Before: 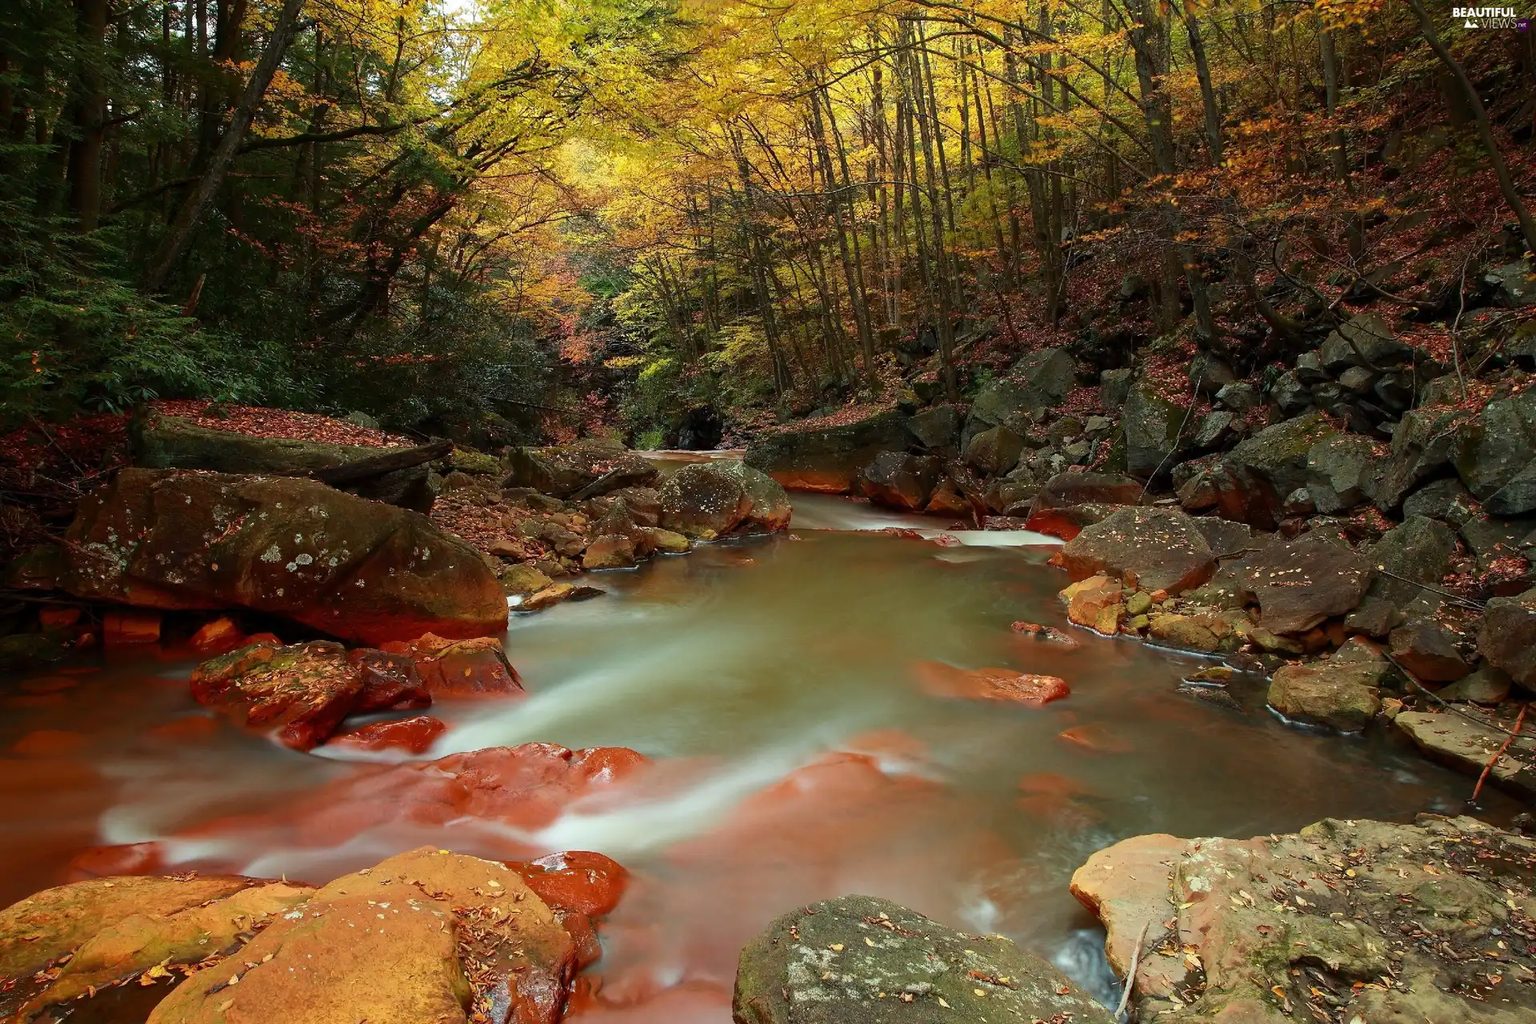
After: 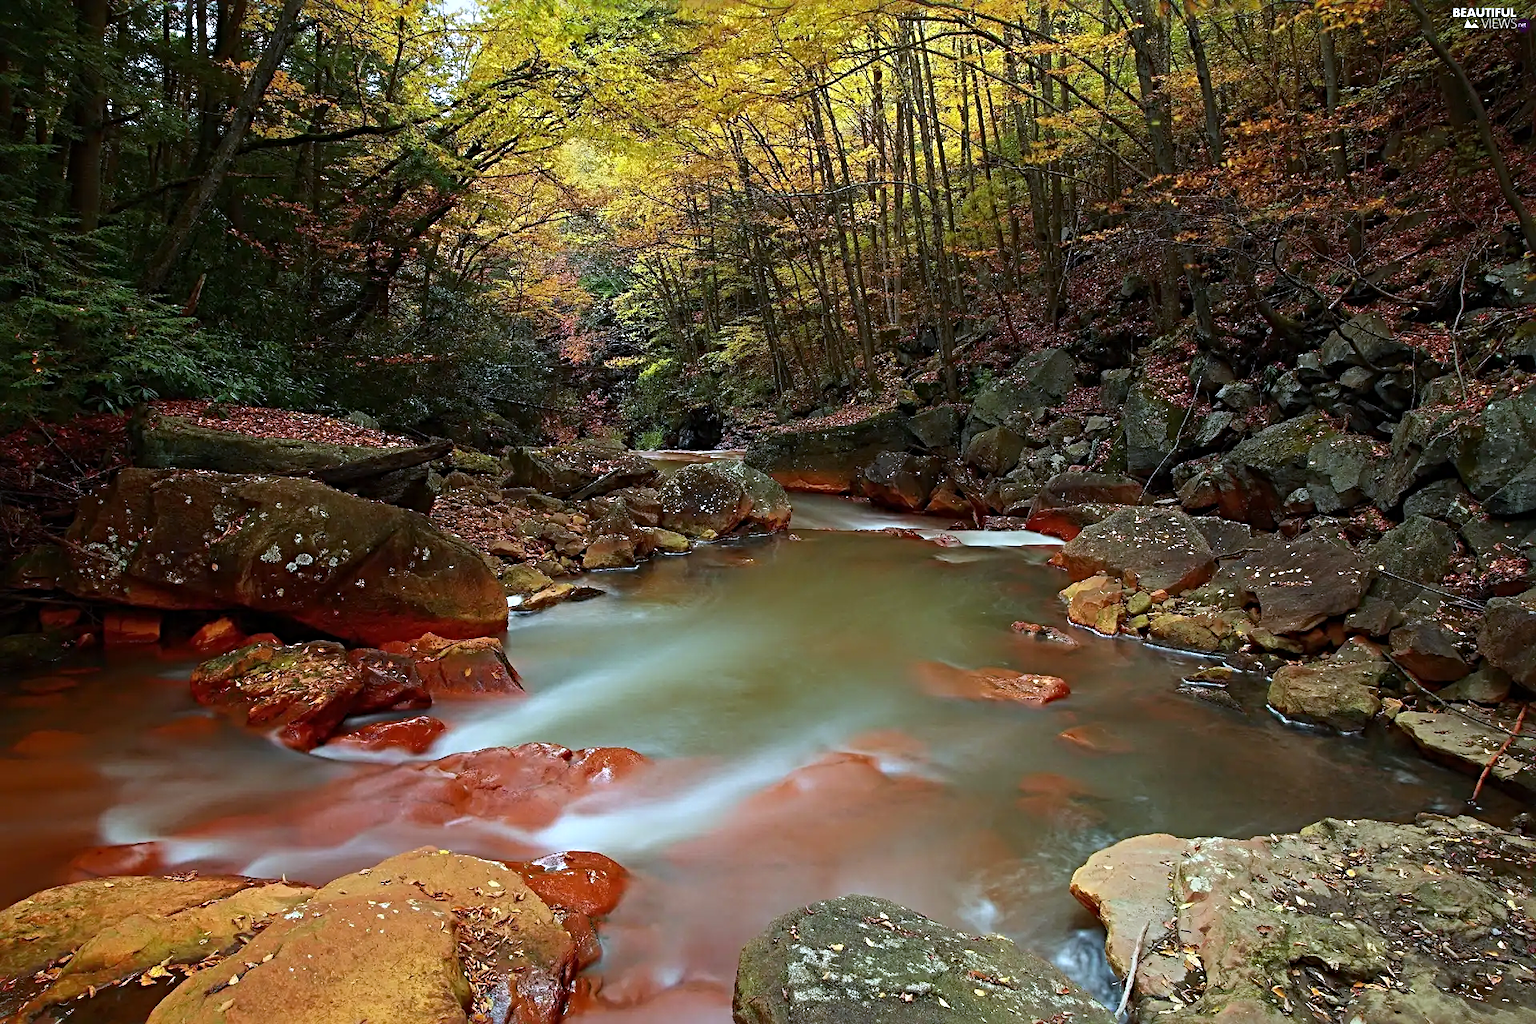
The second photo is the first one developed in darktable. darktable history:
white balance: red 0.948, green 1.02, blue 1.176
sharpen: radius 4.883
